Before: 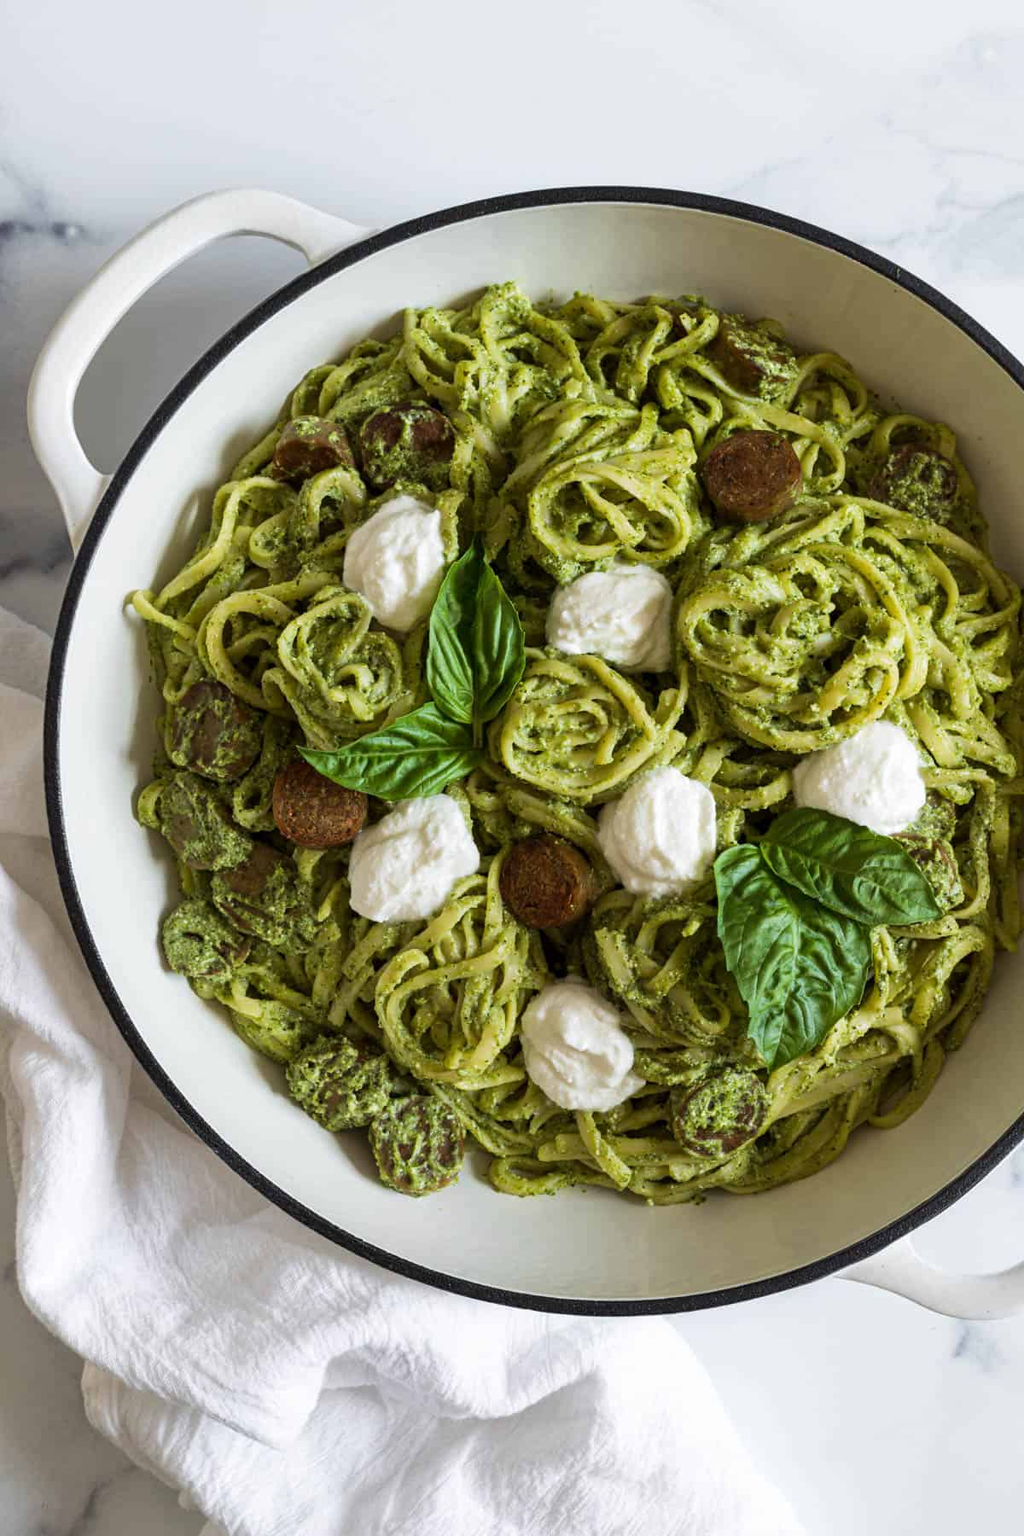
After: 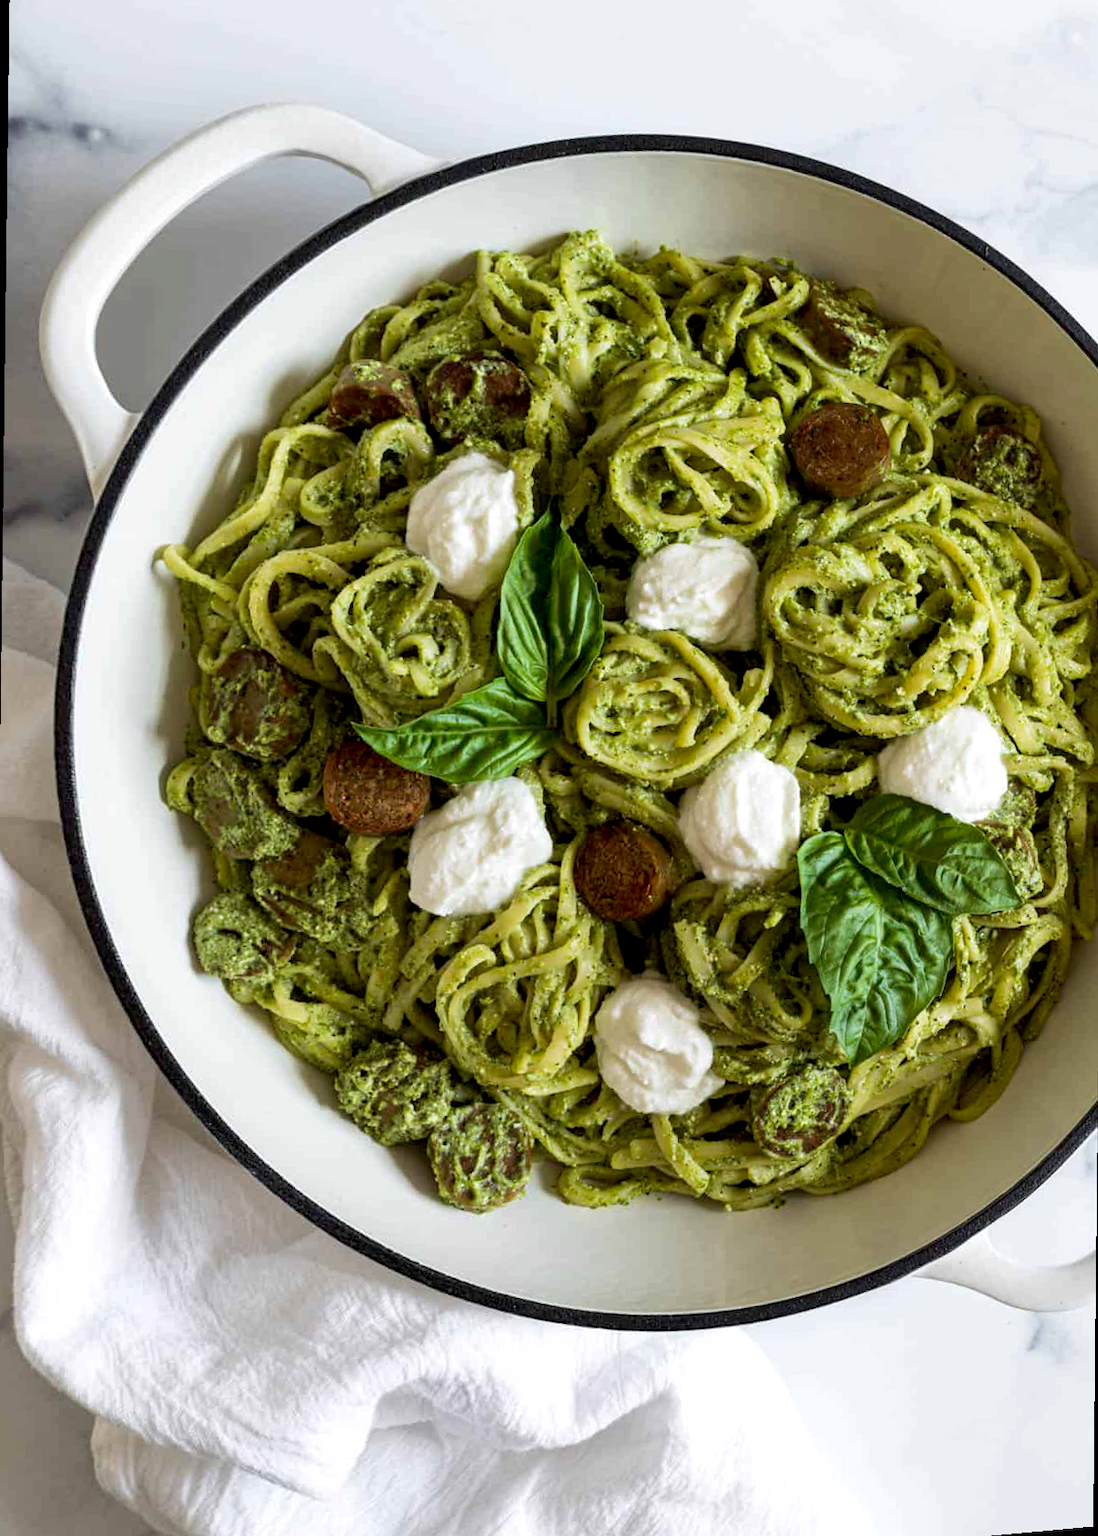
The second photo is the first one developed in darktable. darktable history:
exposure: black level correction 0.007, exposure 0.093 EV, compensate highlight preservation false
rotate and perspective: rotation 0.679°, lens shift (horizontal) 0.136, crop left 0.009, crop right 0.991, crop top 0.078, crop bottom 0.95
